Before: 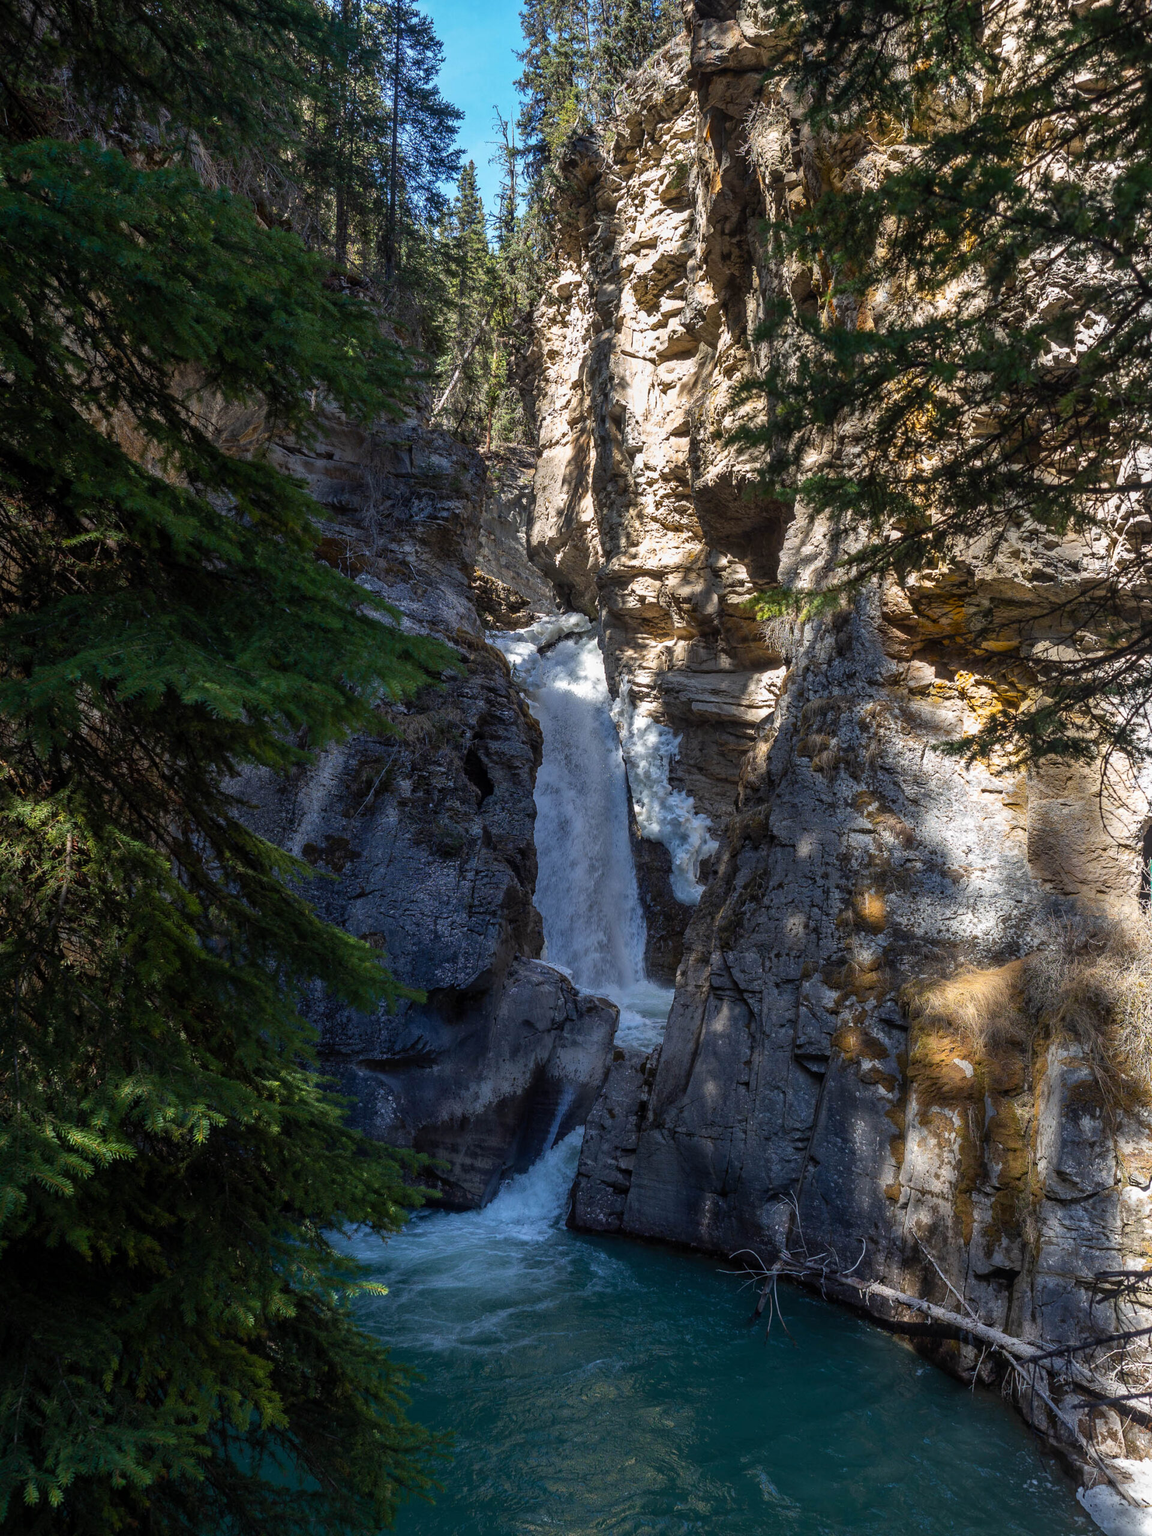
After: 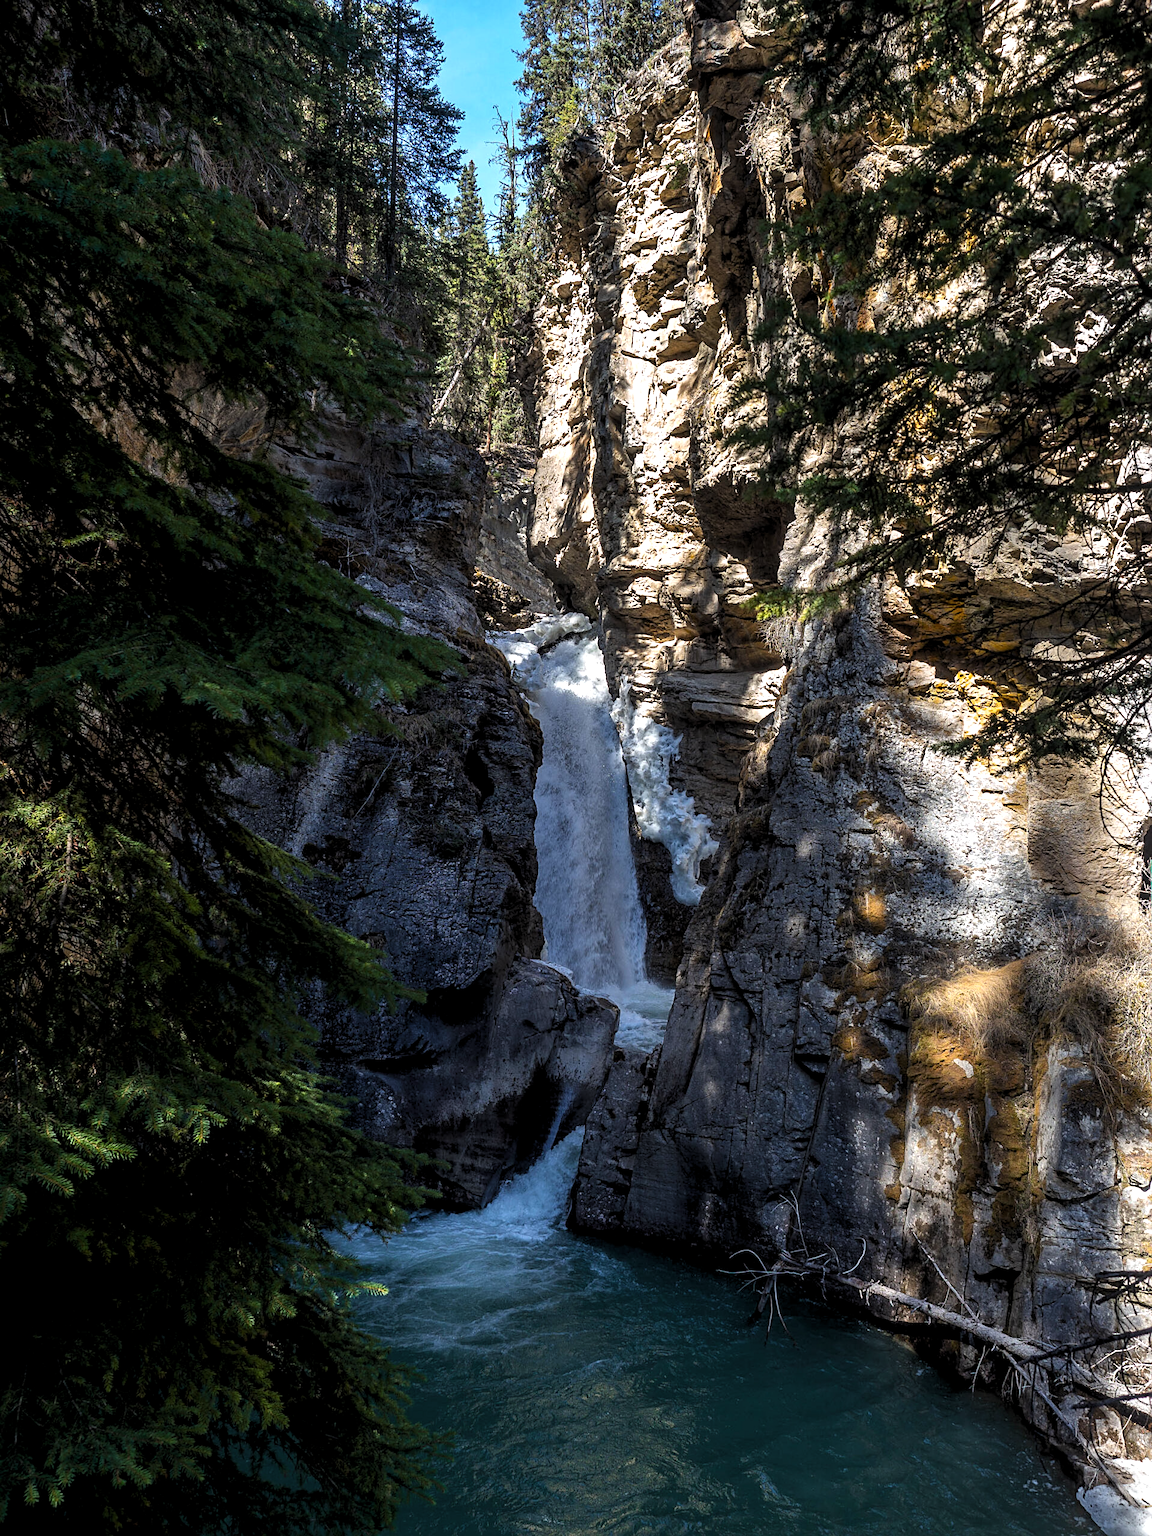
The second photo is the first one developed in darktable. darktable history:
sharpen: radius 2.506, amount 0.334
levels: levels [0.062, 0.494, 0.925]
